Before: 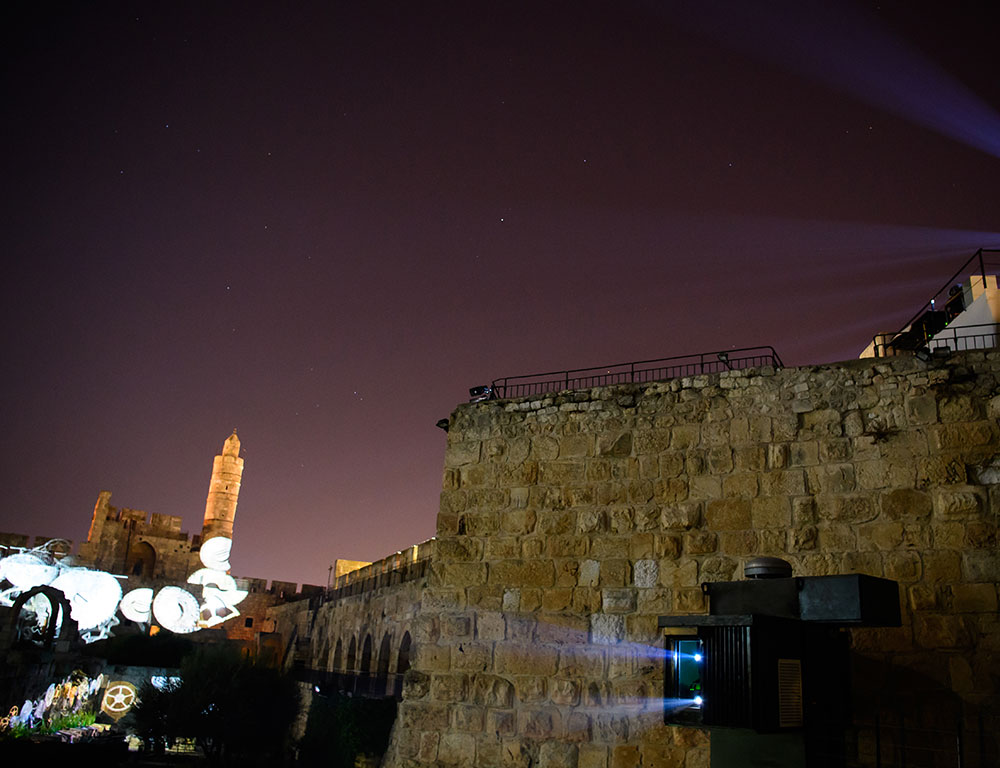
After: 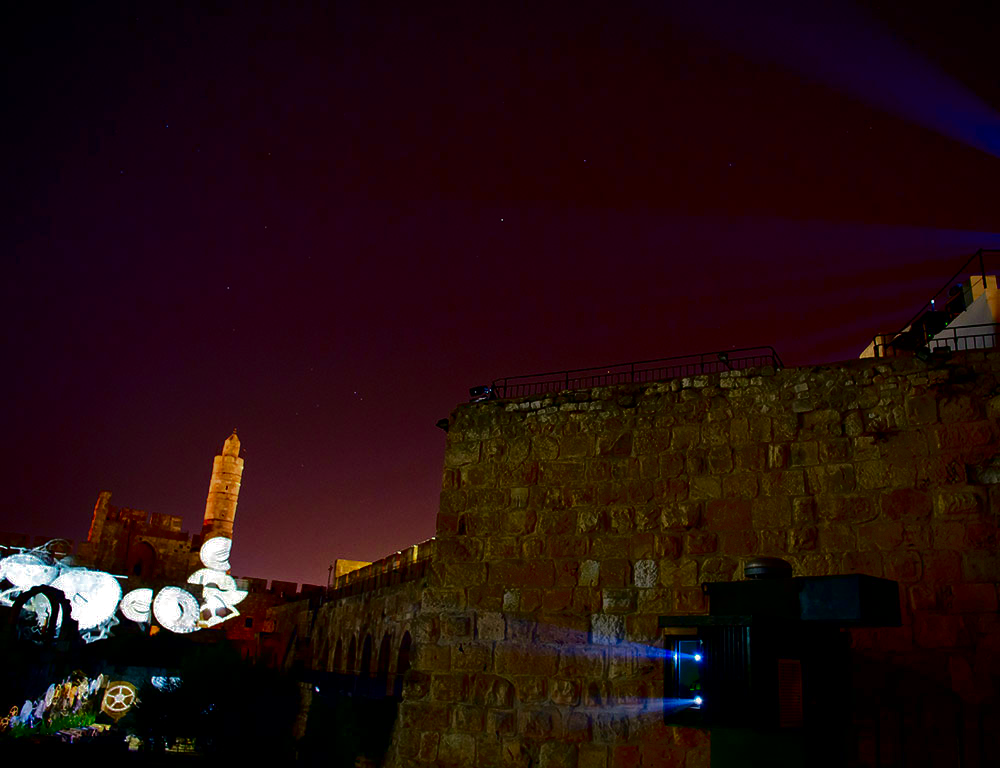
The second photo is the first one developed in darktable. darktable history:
shadows and highlights: shadows 39.46, highlights -59.81
haze removal: compatibility mode true, adaptive false
velvia: on, module defaults
contrast brightness saturation: contrast 0.087, brightness -0.578, saturation 0.172
